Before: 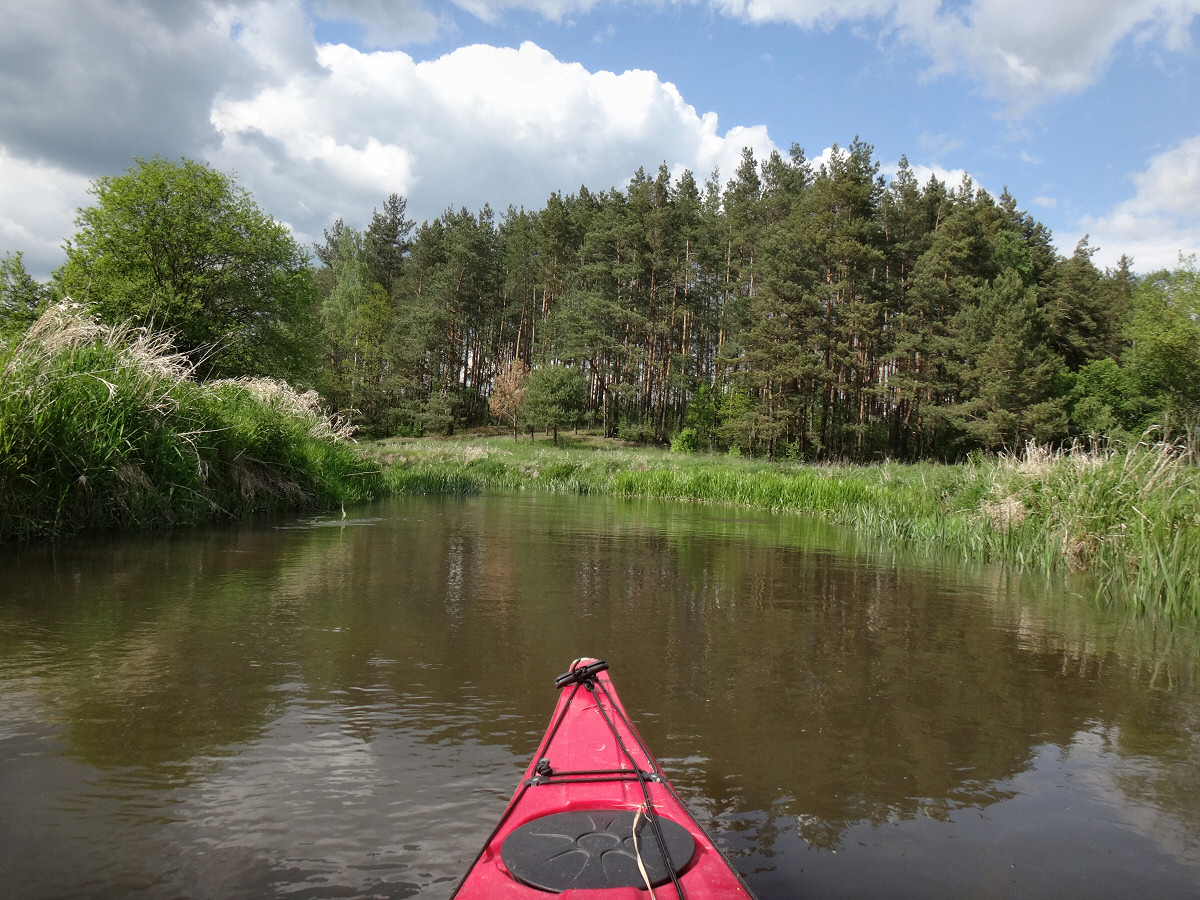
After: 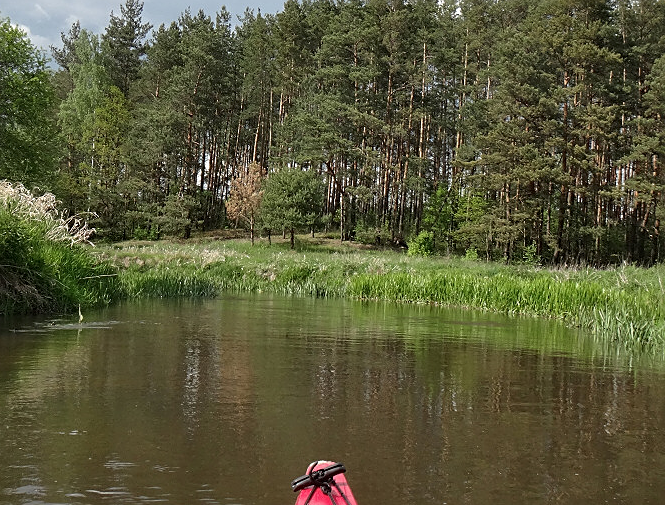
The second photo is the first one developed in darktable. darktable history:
sharpen: on, module defaults
crop and rotate: left 21.958%, top 21.897%, right 22.577%, bottom 21.909%
